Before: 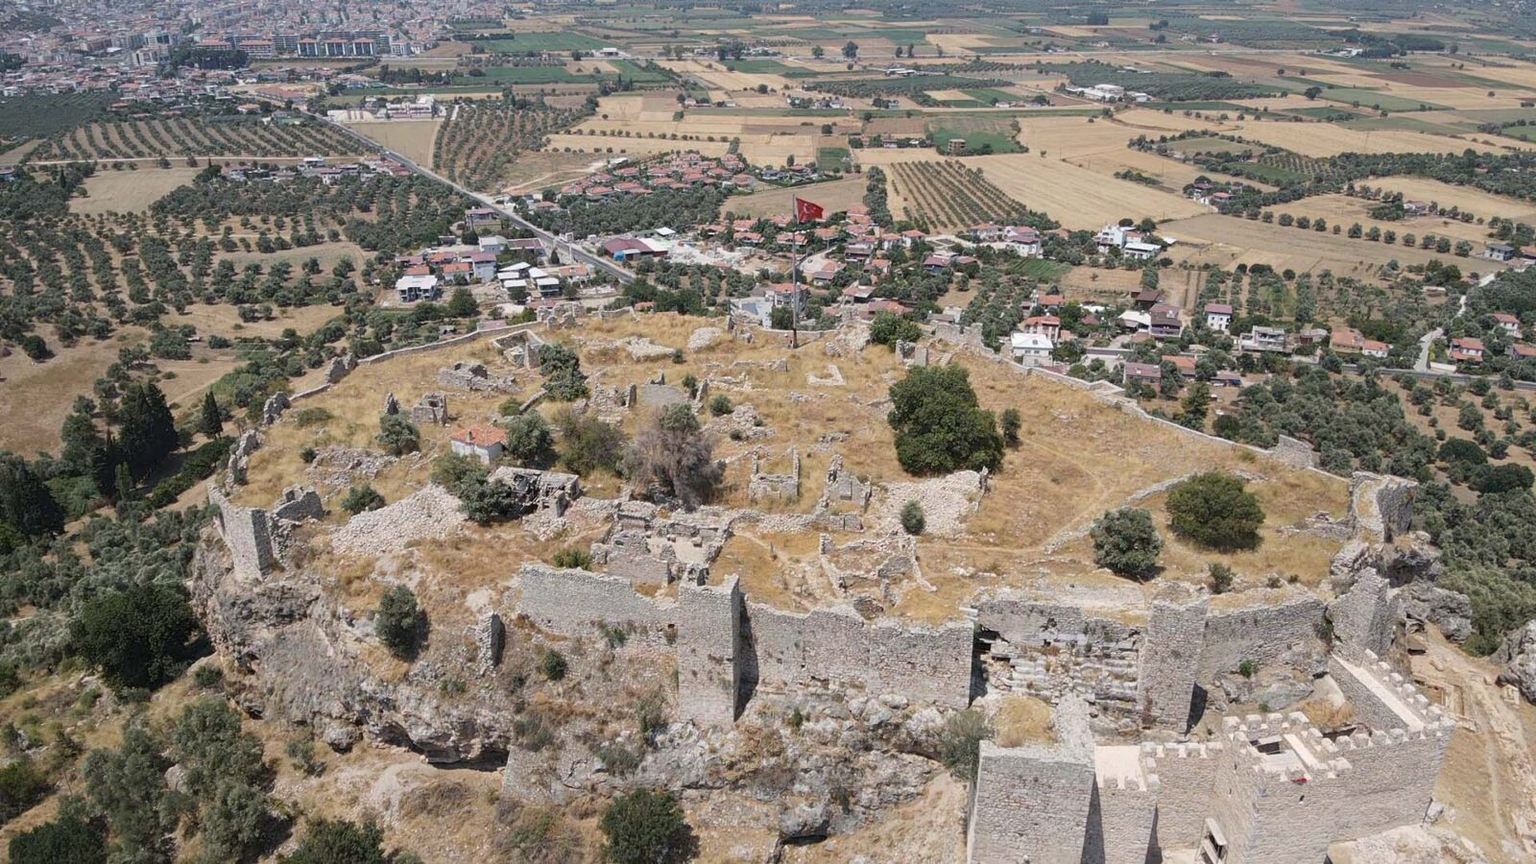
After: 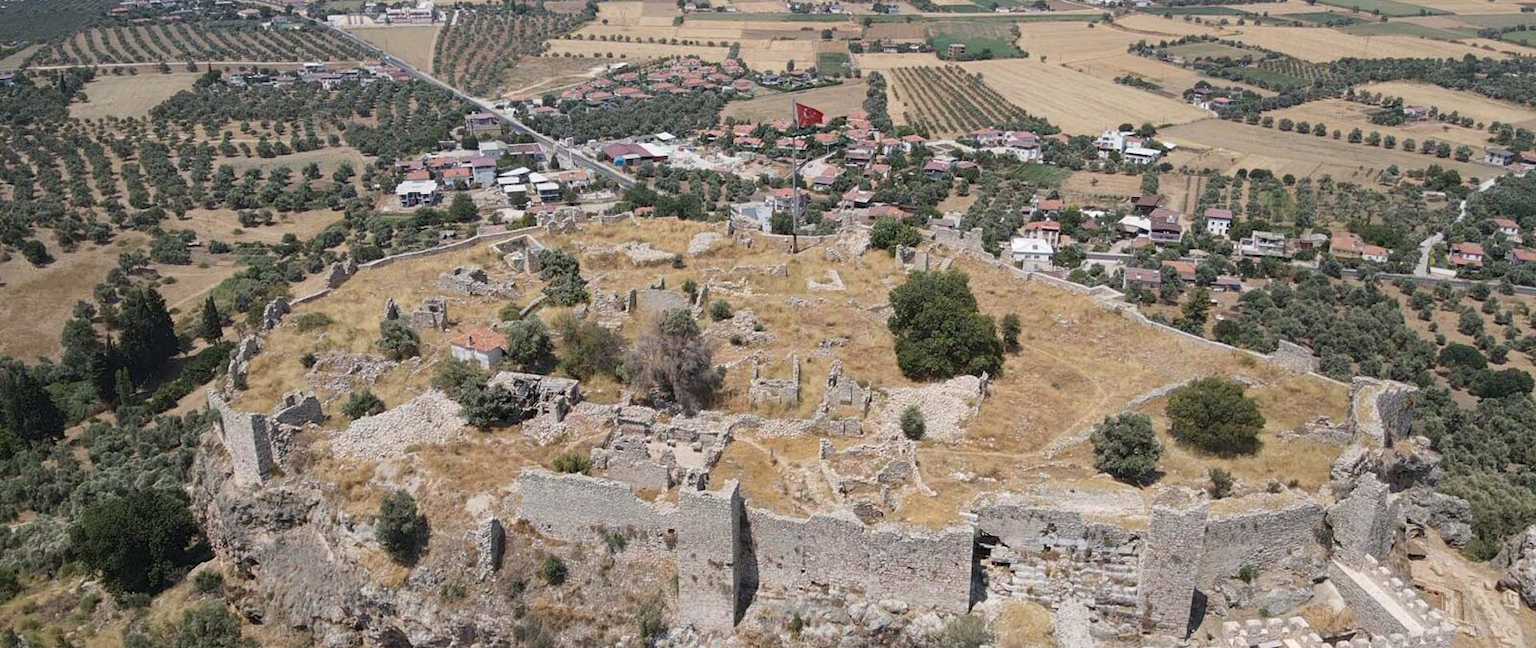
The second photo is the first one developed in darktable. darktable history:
crop: top 11.027%, bottom 13.946%
